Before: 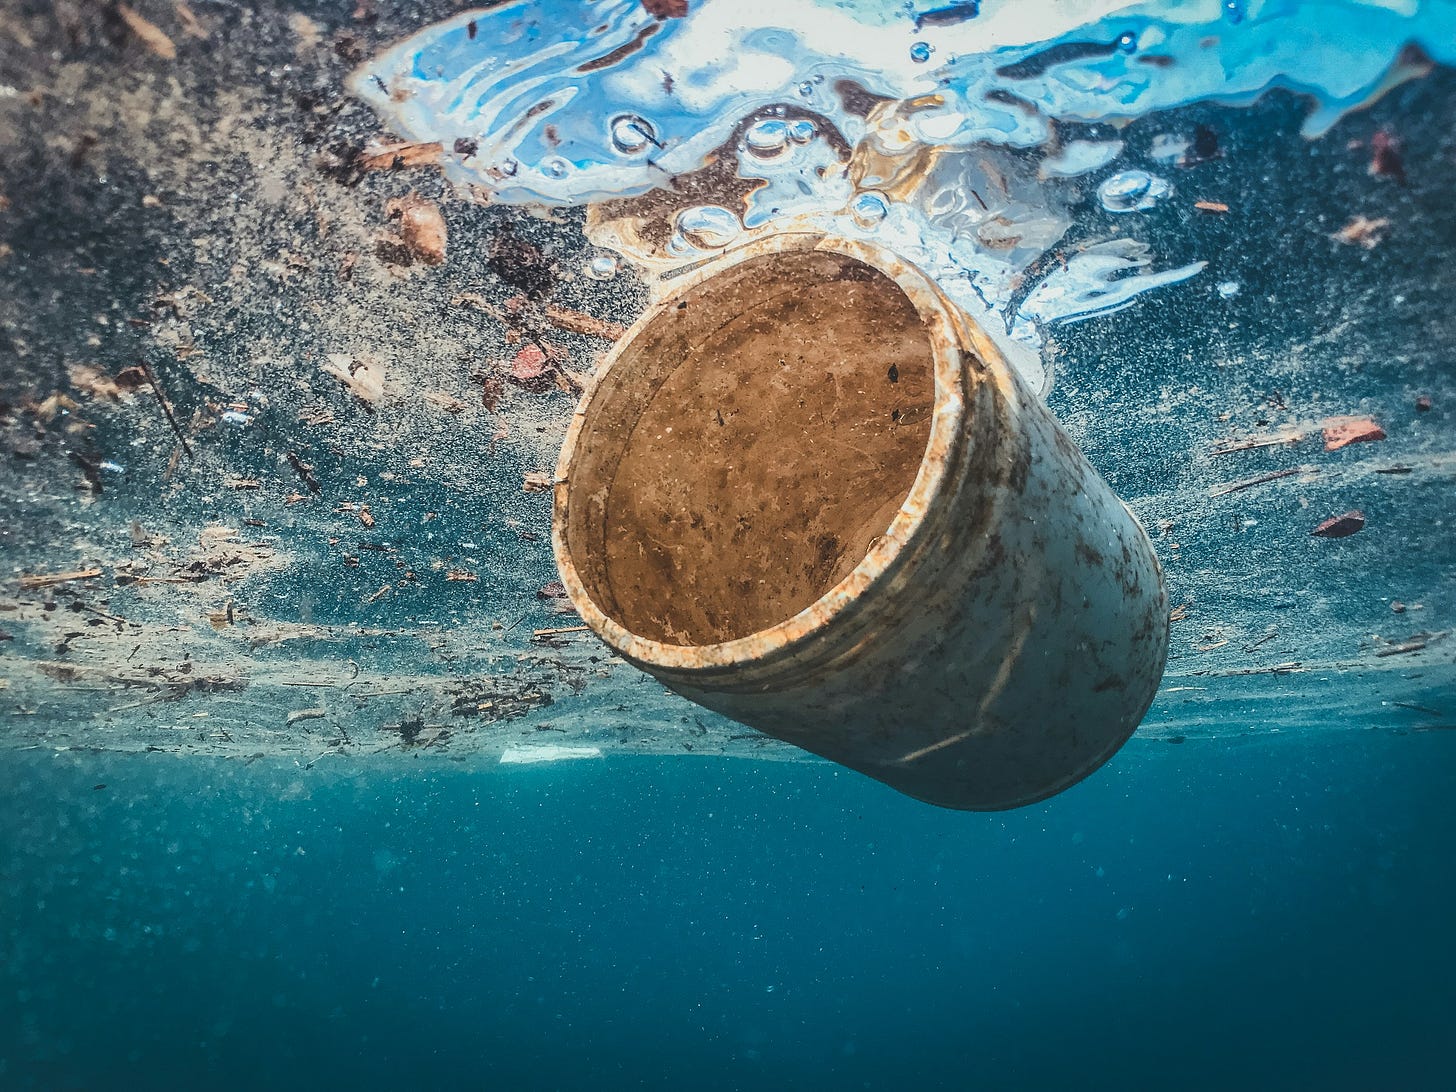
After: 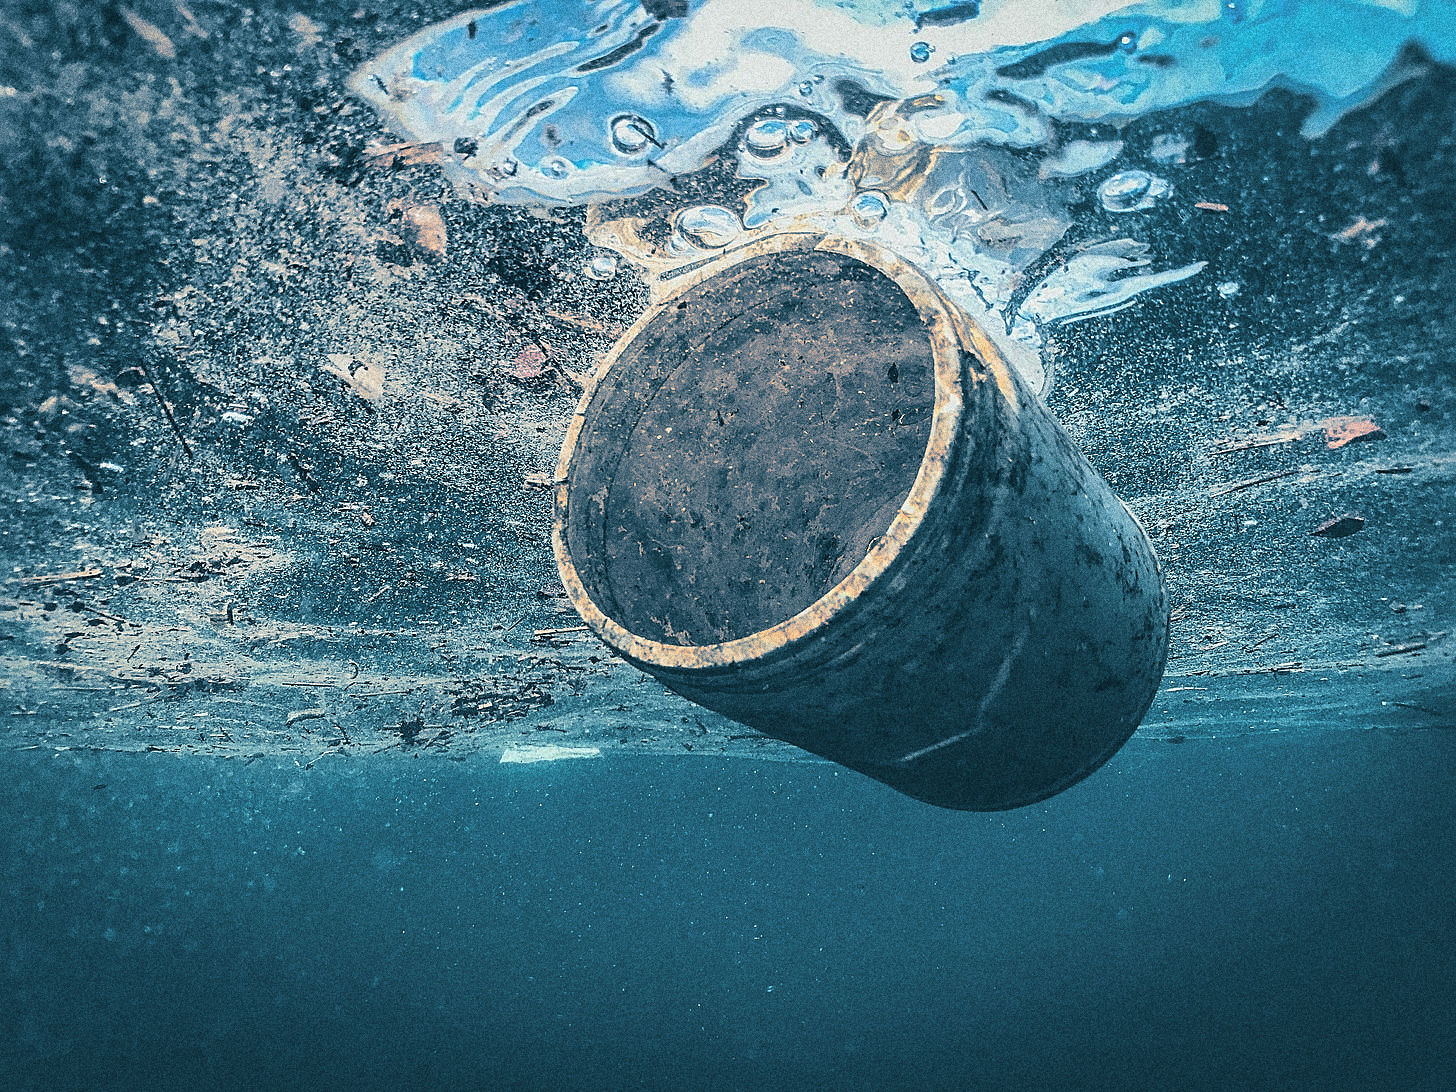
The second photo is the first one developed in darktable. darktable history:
grain: coarseness 14.49 ISO, strength 48.04%, mid-tones bias 35%
split-toning: shadows › hue 212.4°, balance -70
sharpen: on, module defaults
